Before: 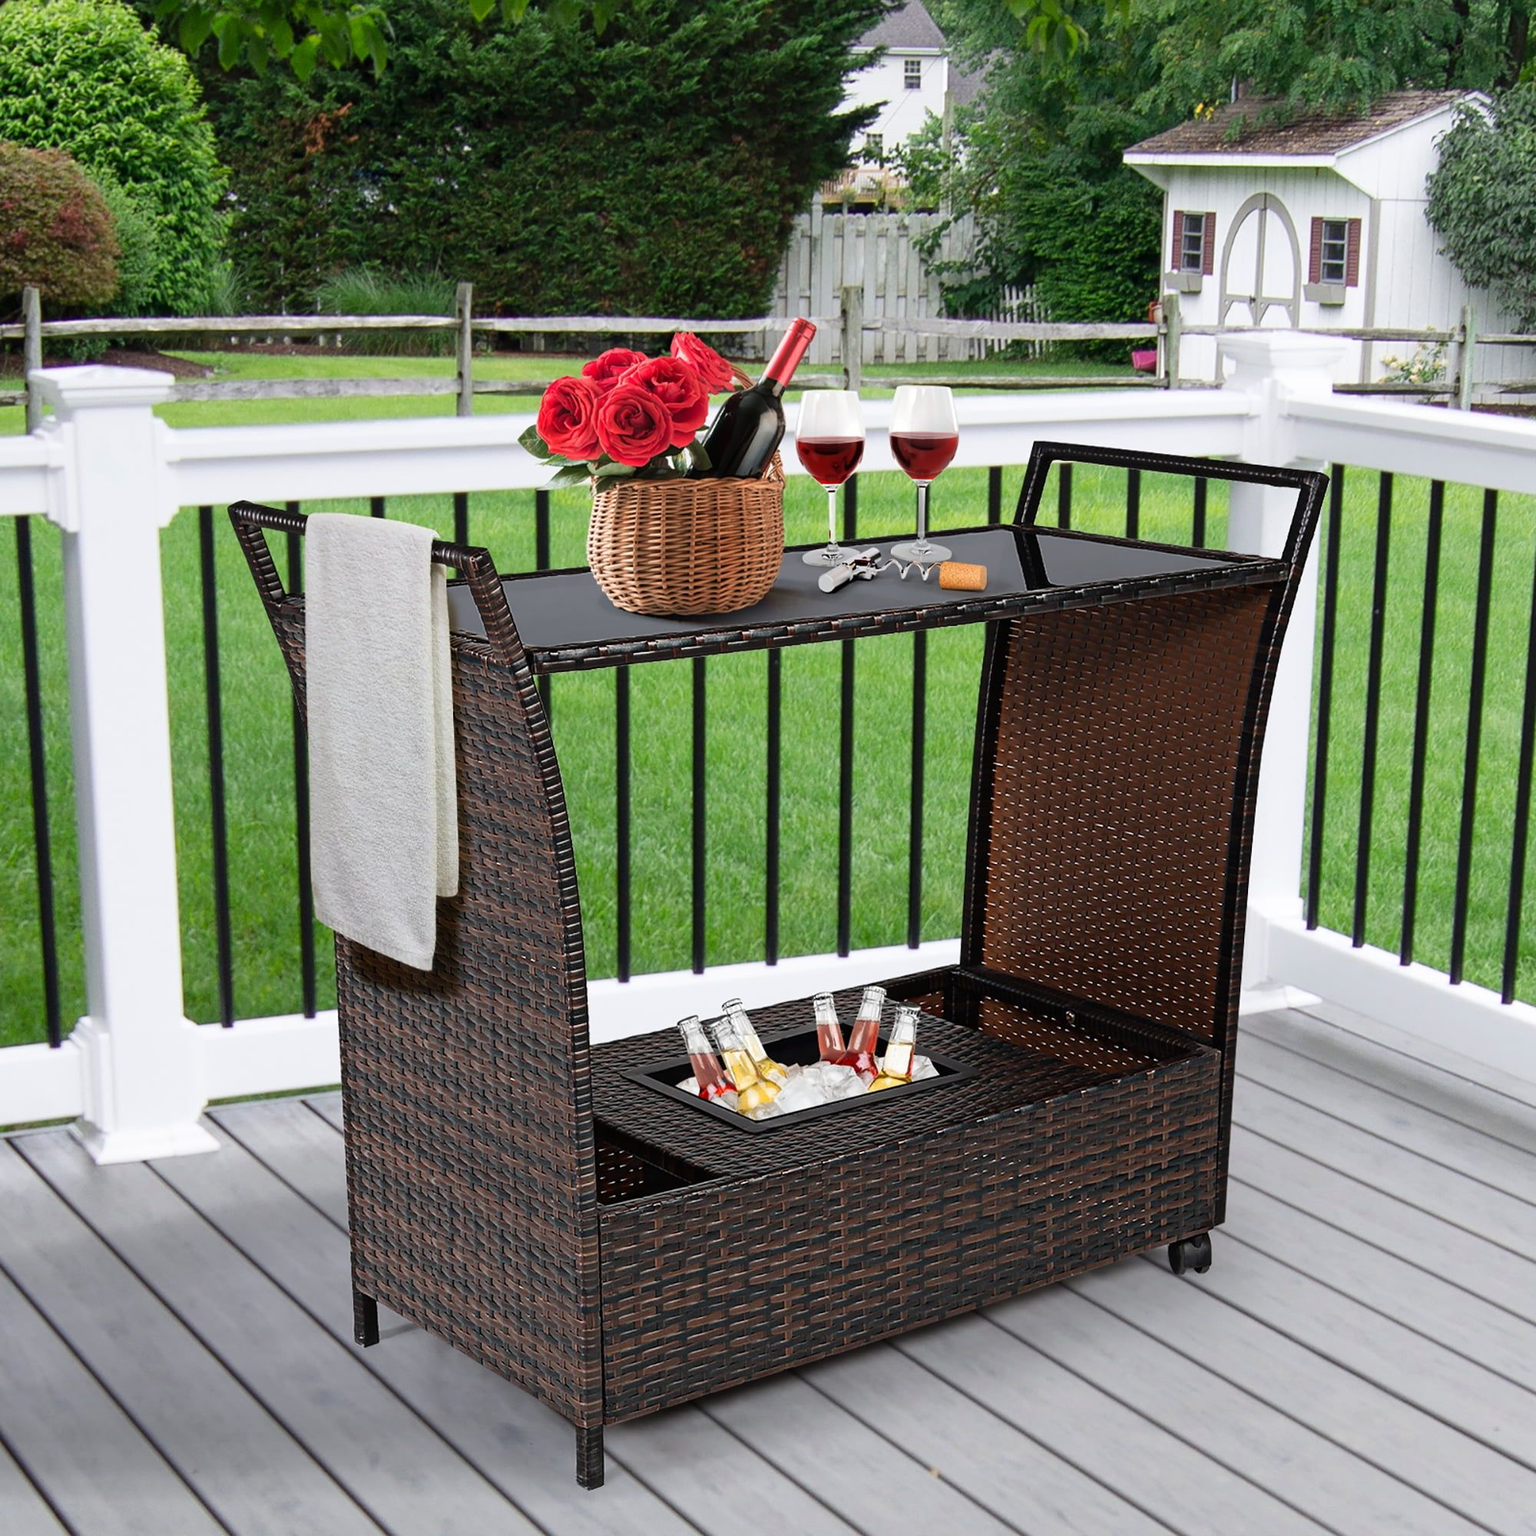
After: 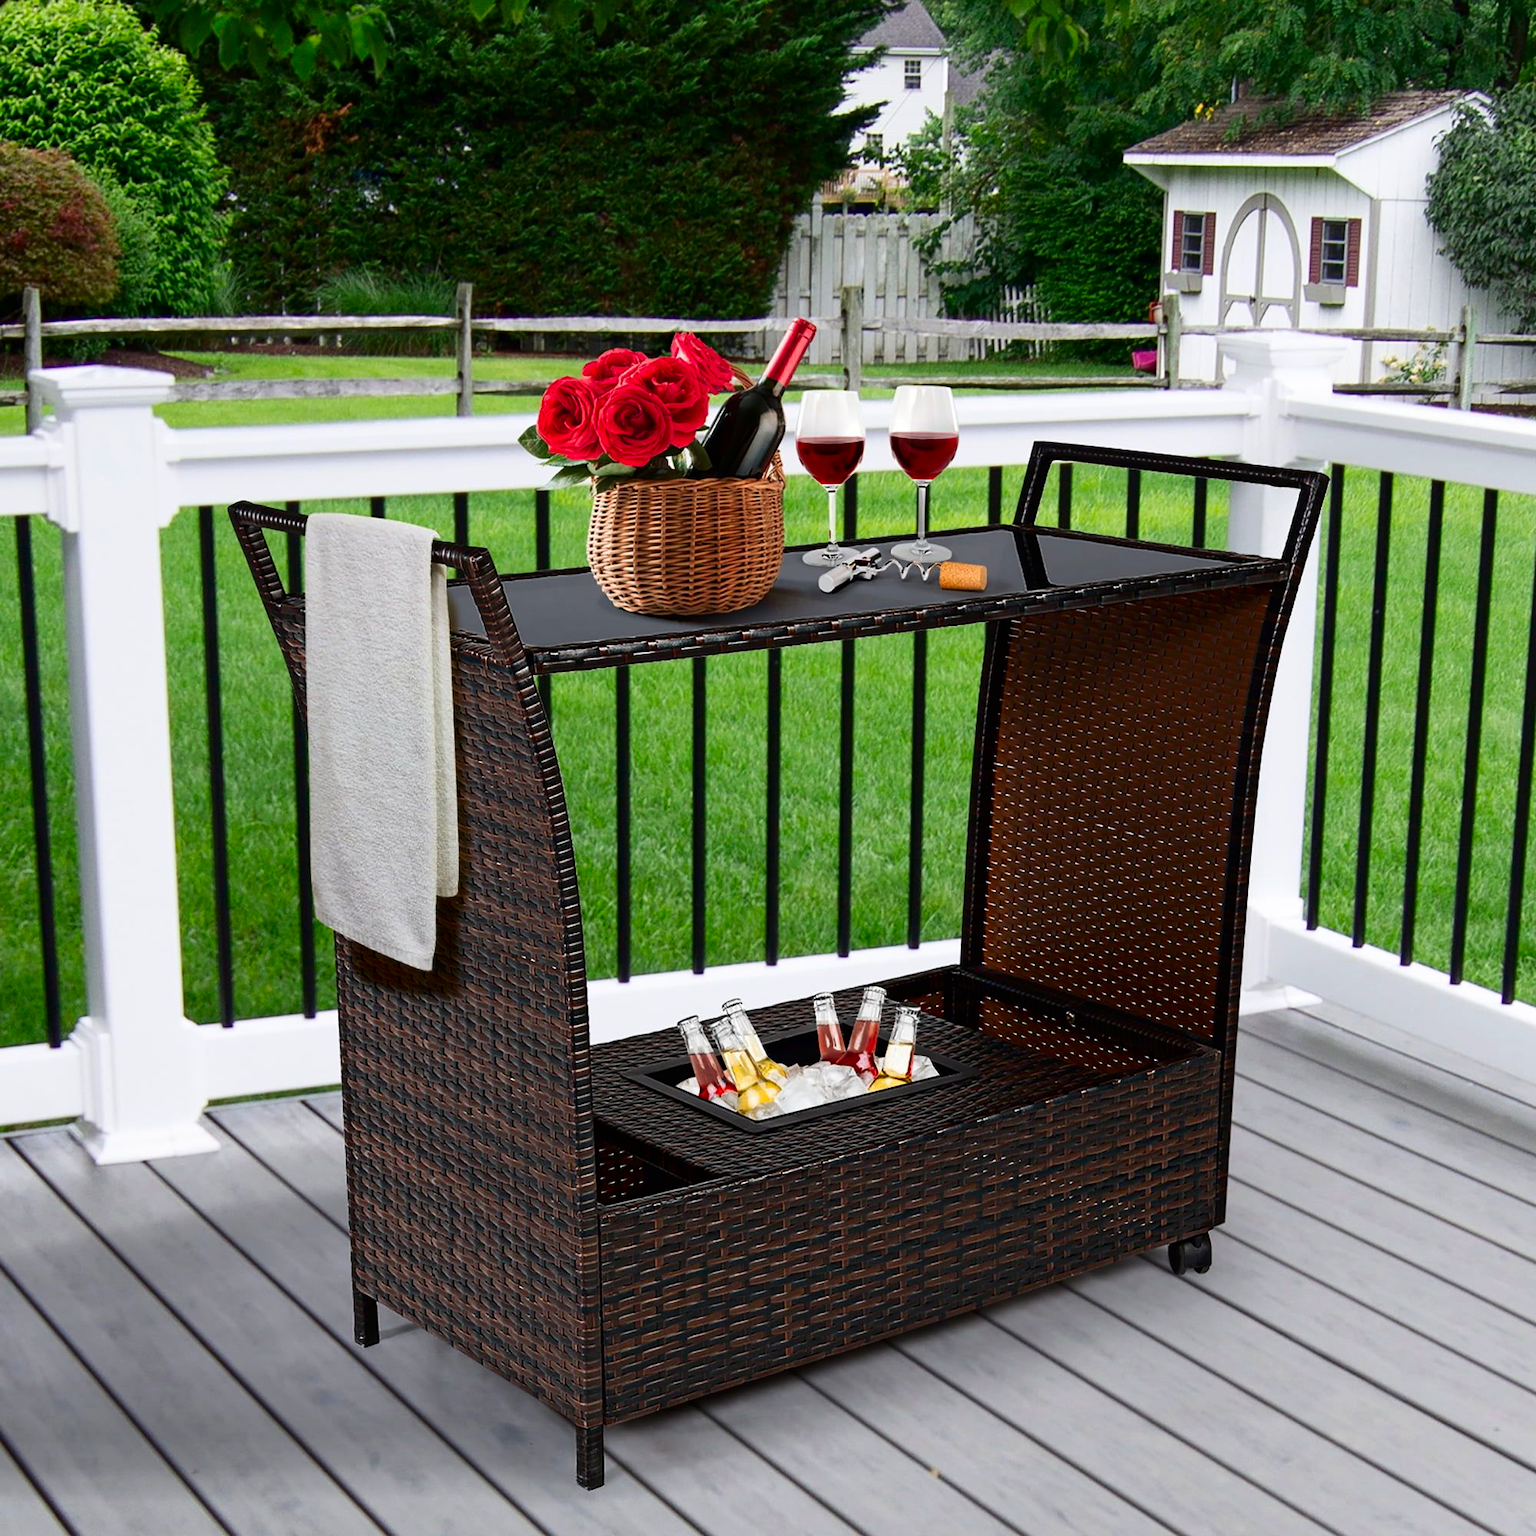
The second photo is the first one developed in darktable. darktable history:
contrast brightness saturation: contrast 0.122, brightness -0.117, saturation 0.199
